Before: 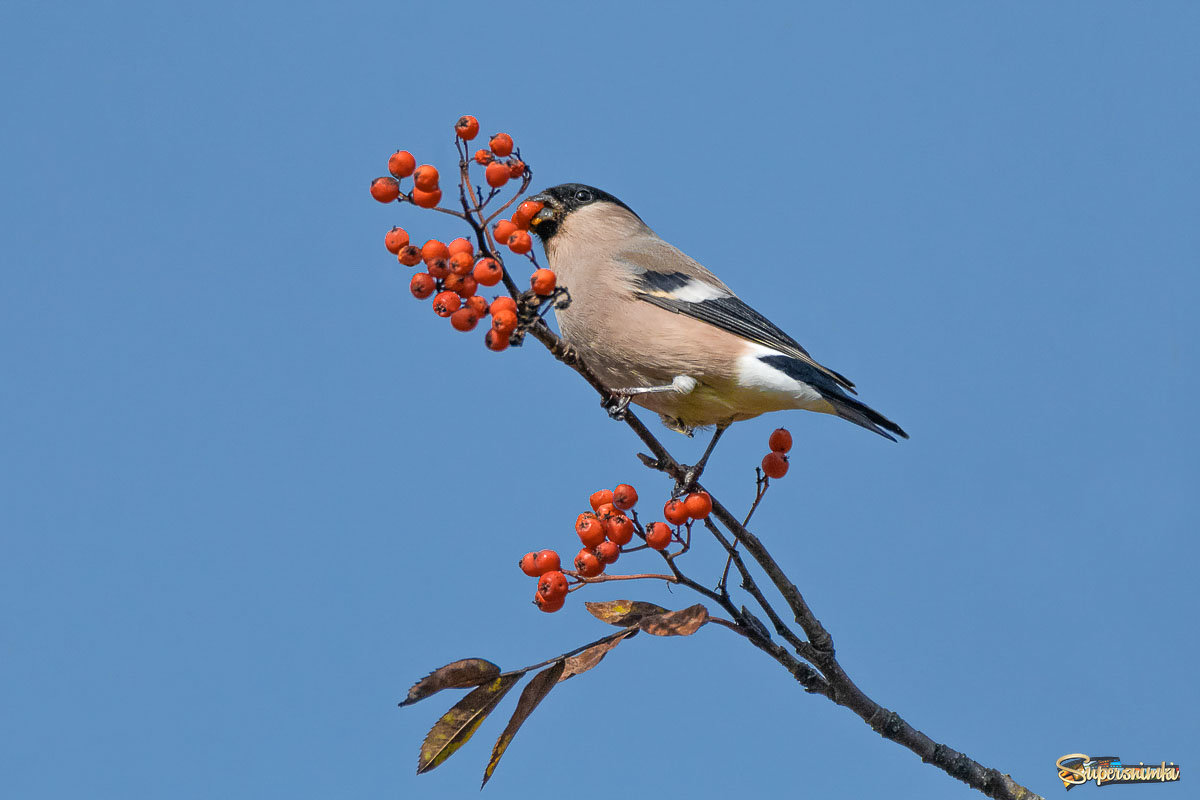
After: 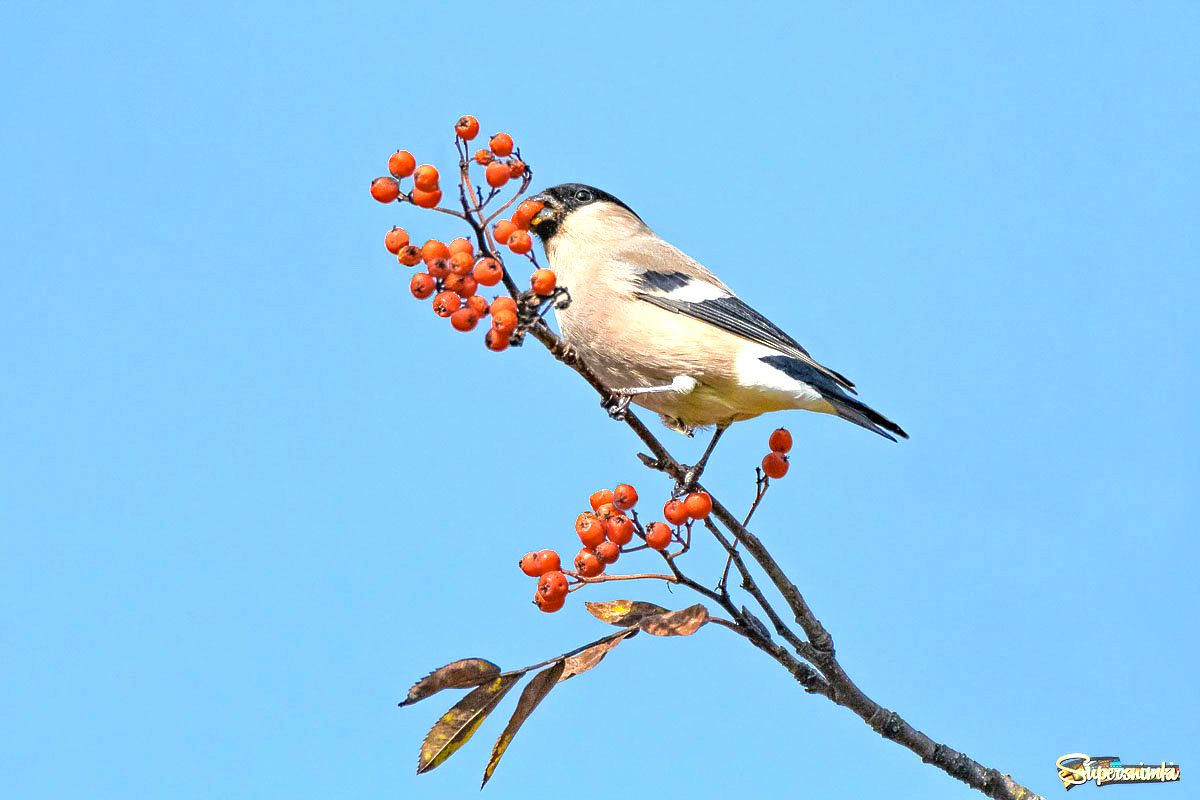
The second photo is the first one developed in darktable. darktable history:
haze removal: compatibility mode true, adaptive false
exposure: black level correction 0, exposure 1.2 EV, compensate exposure bias true, compensate highlight preservation false
